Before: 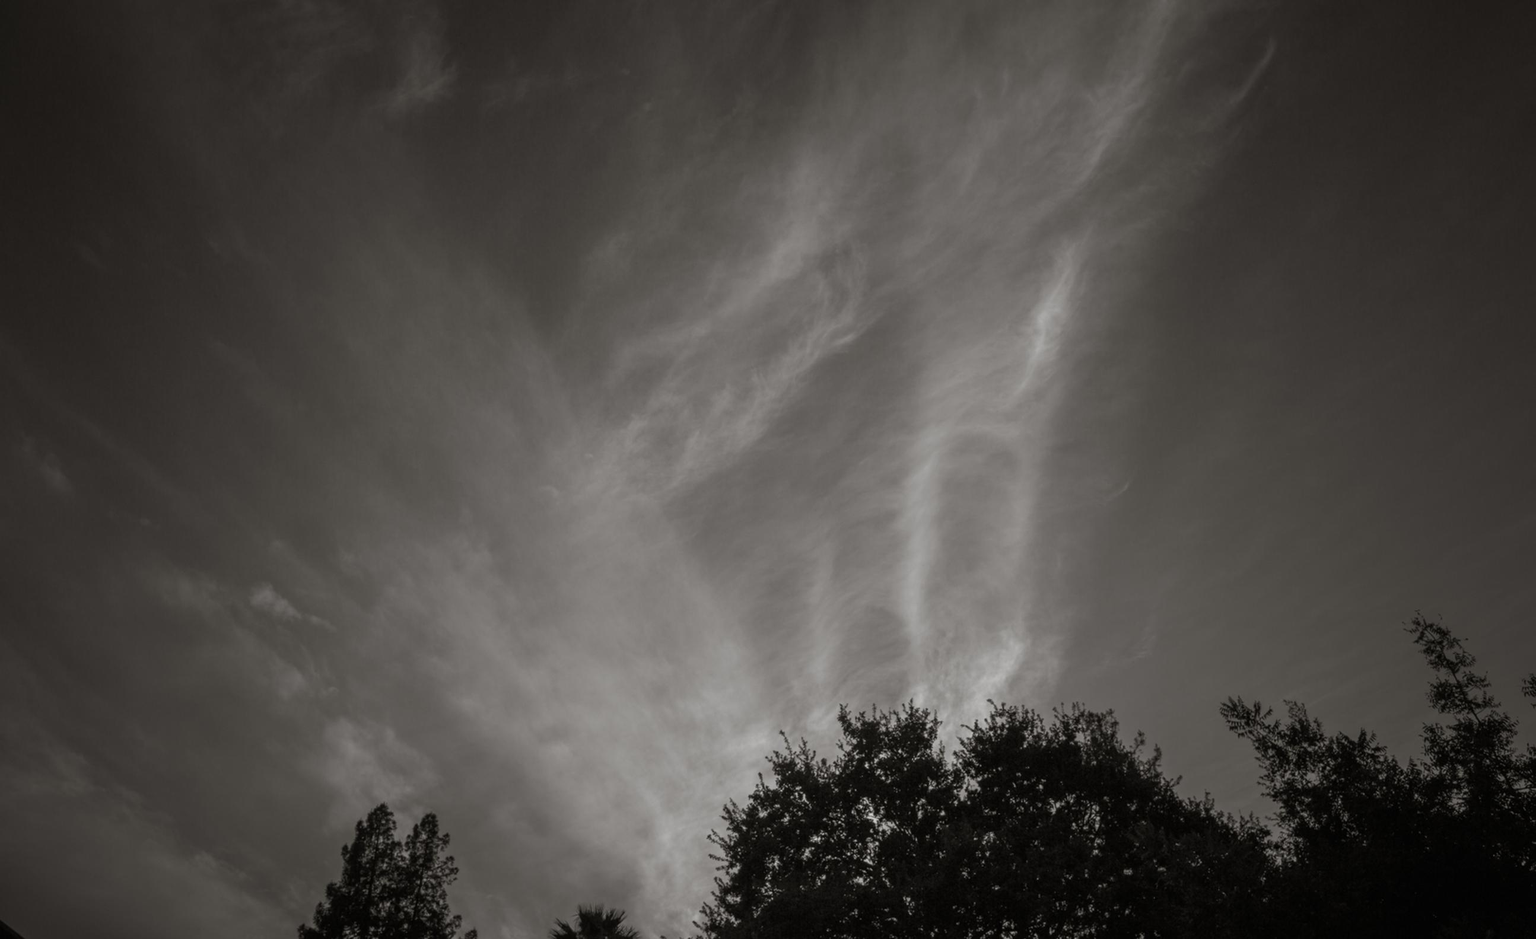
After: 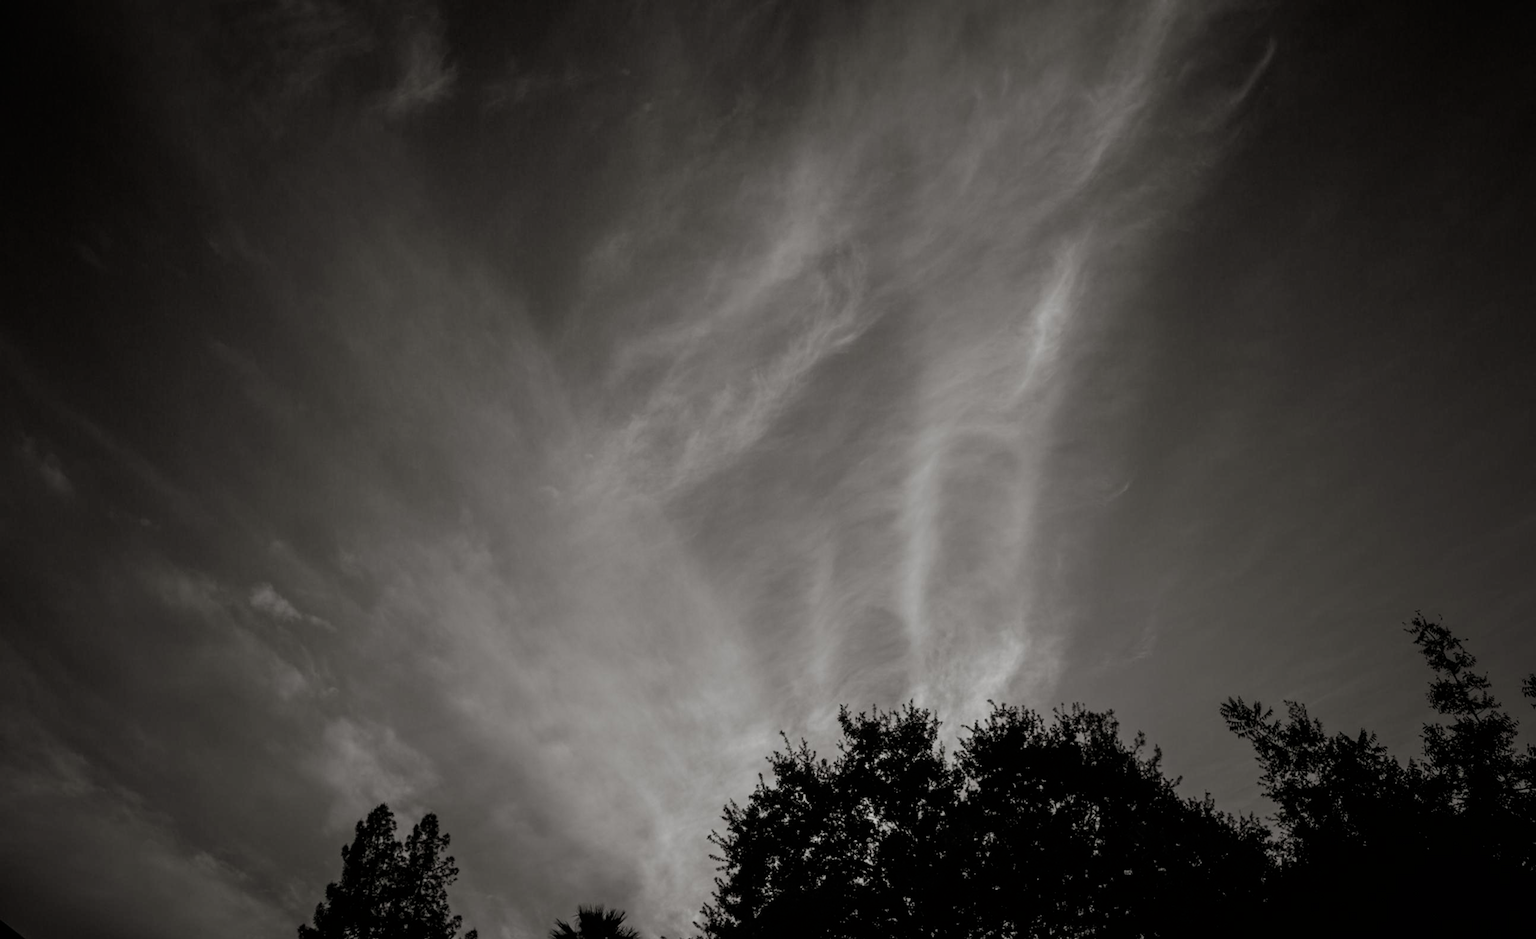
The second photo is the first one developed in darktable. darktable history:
filmic rgb: black relative exposure -7.99 EV, white relative exposure 4.05 EV, threshold 3.06 EV, structure ↔ texture 99.23%, hardness 4.13, latitude 49.32%, contrast 1.1, enable highlight reconstruction true
